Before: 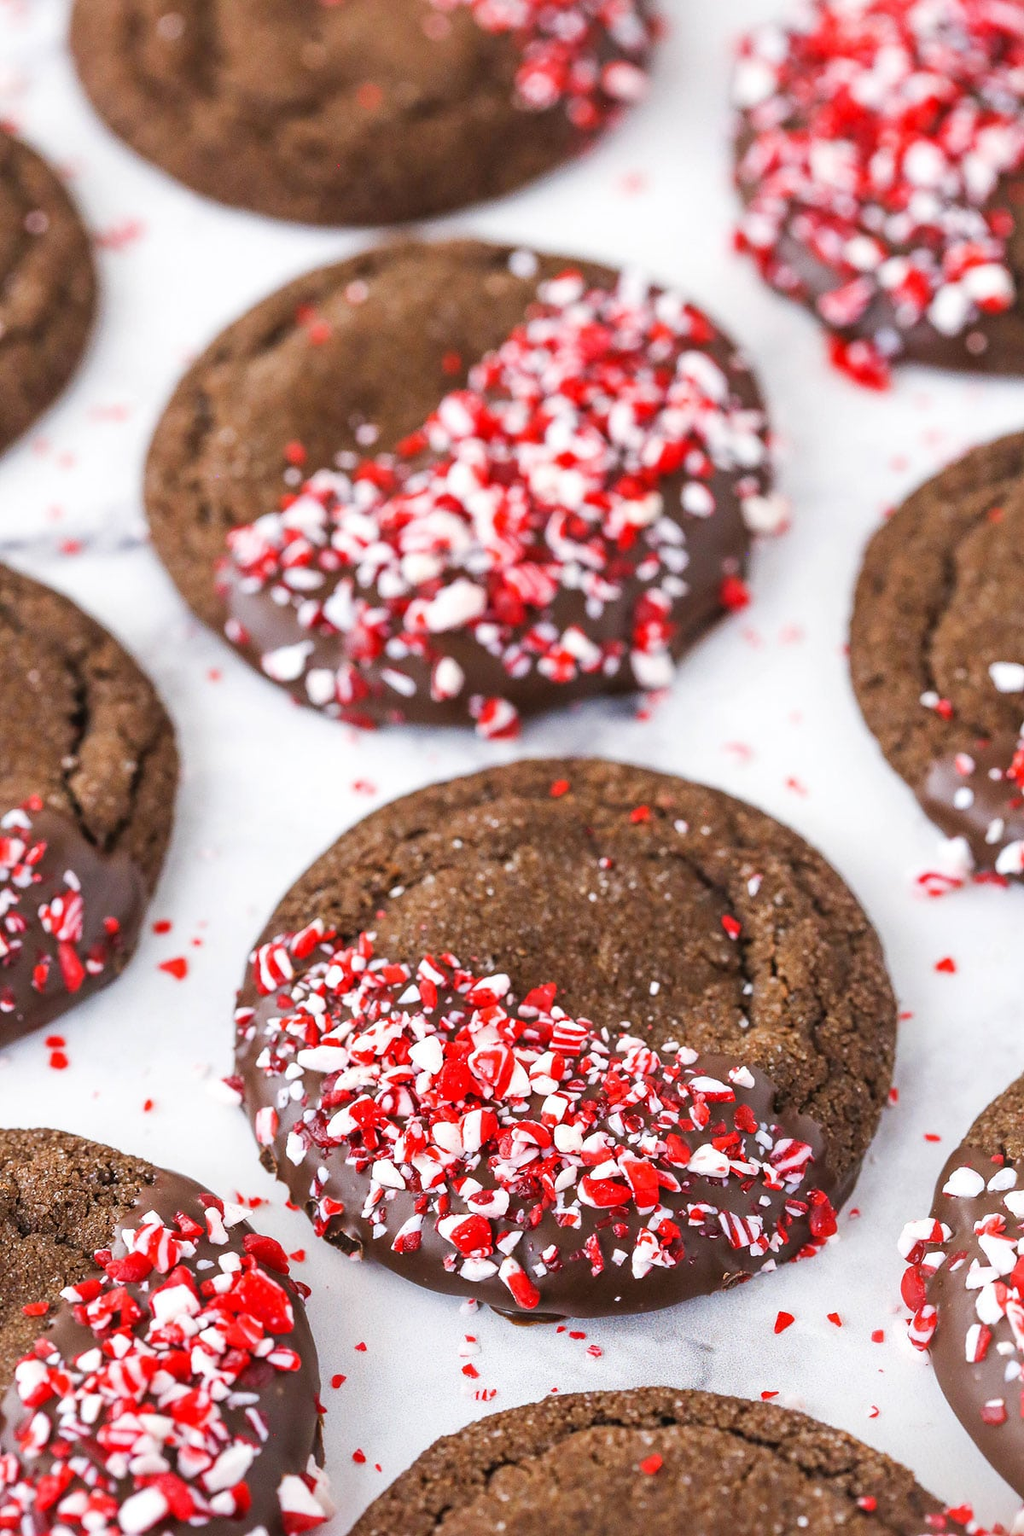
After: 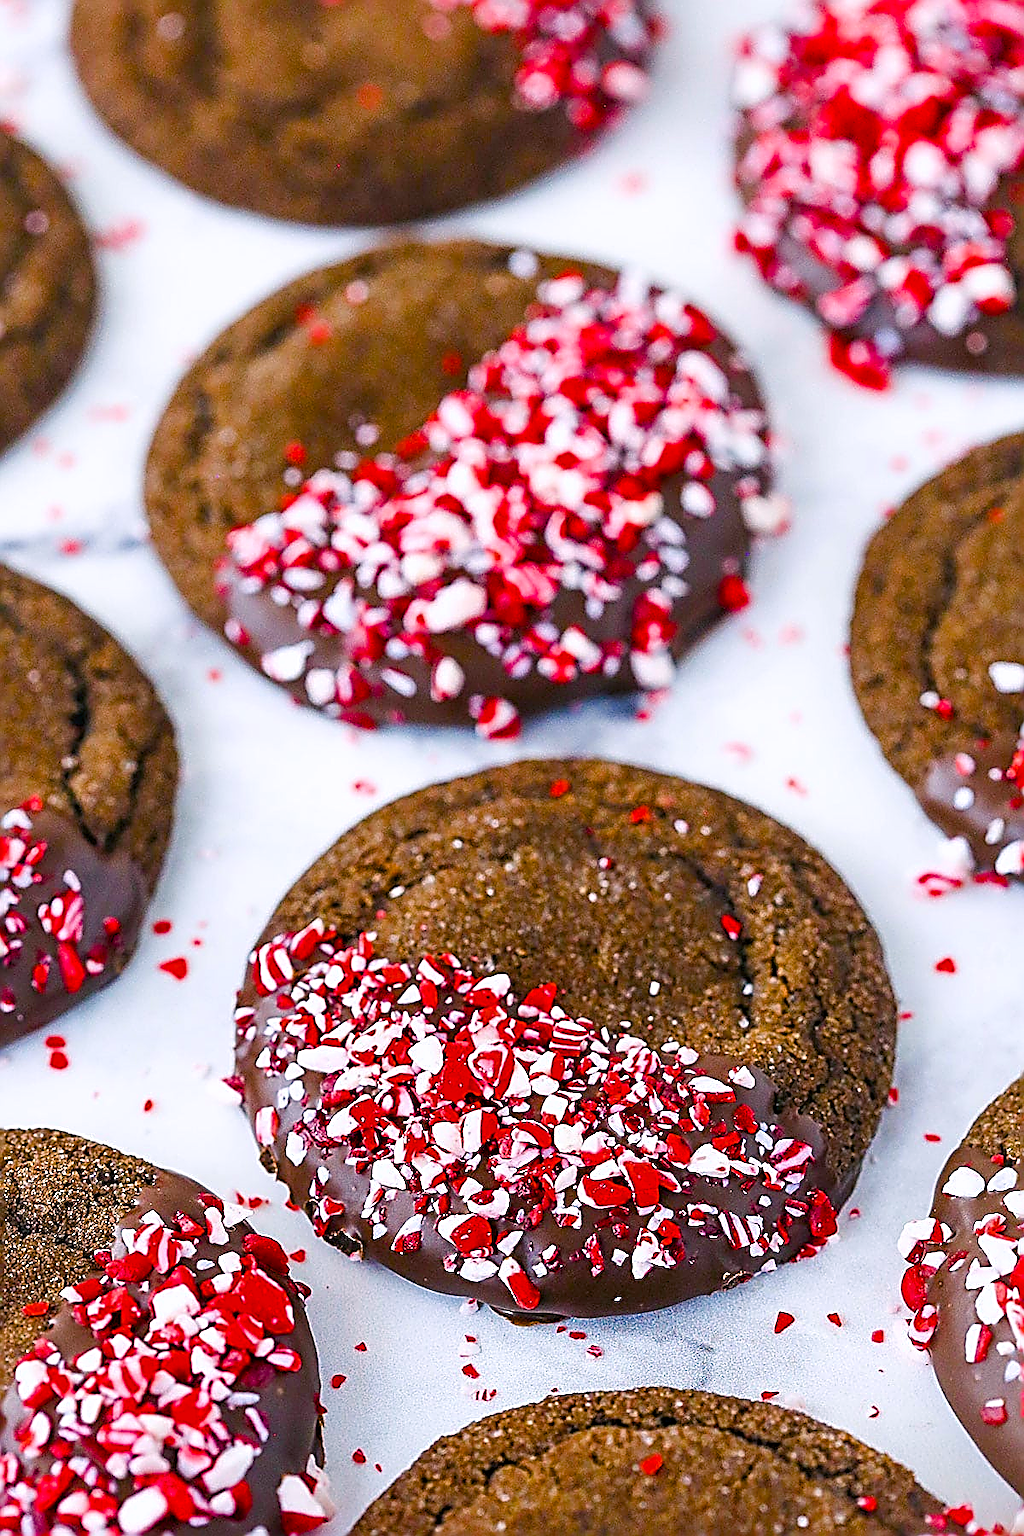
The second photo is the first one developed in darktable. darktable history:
sharpen: amount 1.99
color balance rgb: shadows lift › chroma 2.976%, shadows lift › hue 281.45°, power › luminance -7.552%, power › chroma 2.297%, power › hue 221.68°, linear chroma grading › global chroma 14.592%, perceptual saturation grading › global saturation 45.958%, perceptual saturation grading › highlights -25.009%, perceptual saturation grading › shadows 49.592%, global vibrance 20%
